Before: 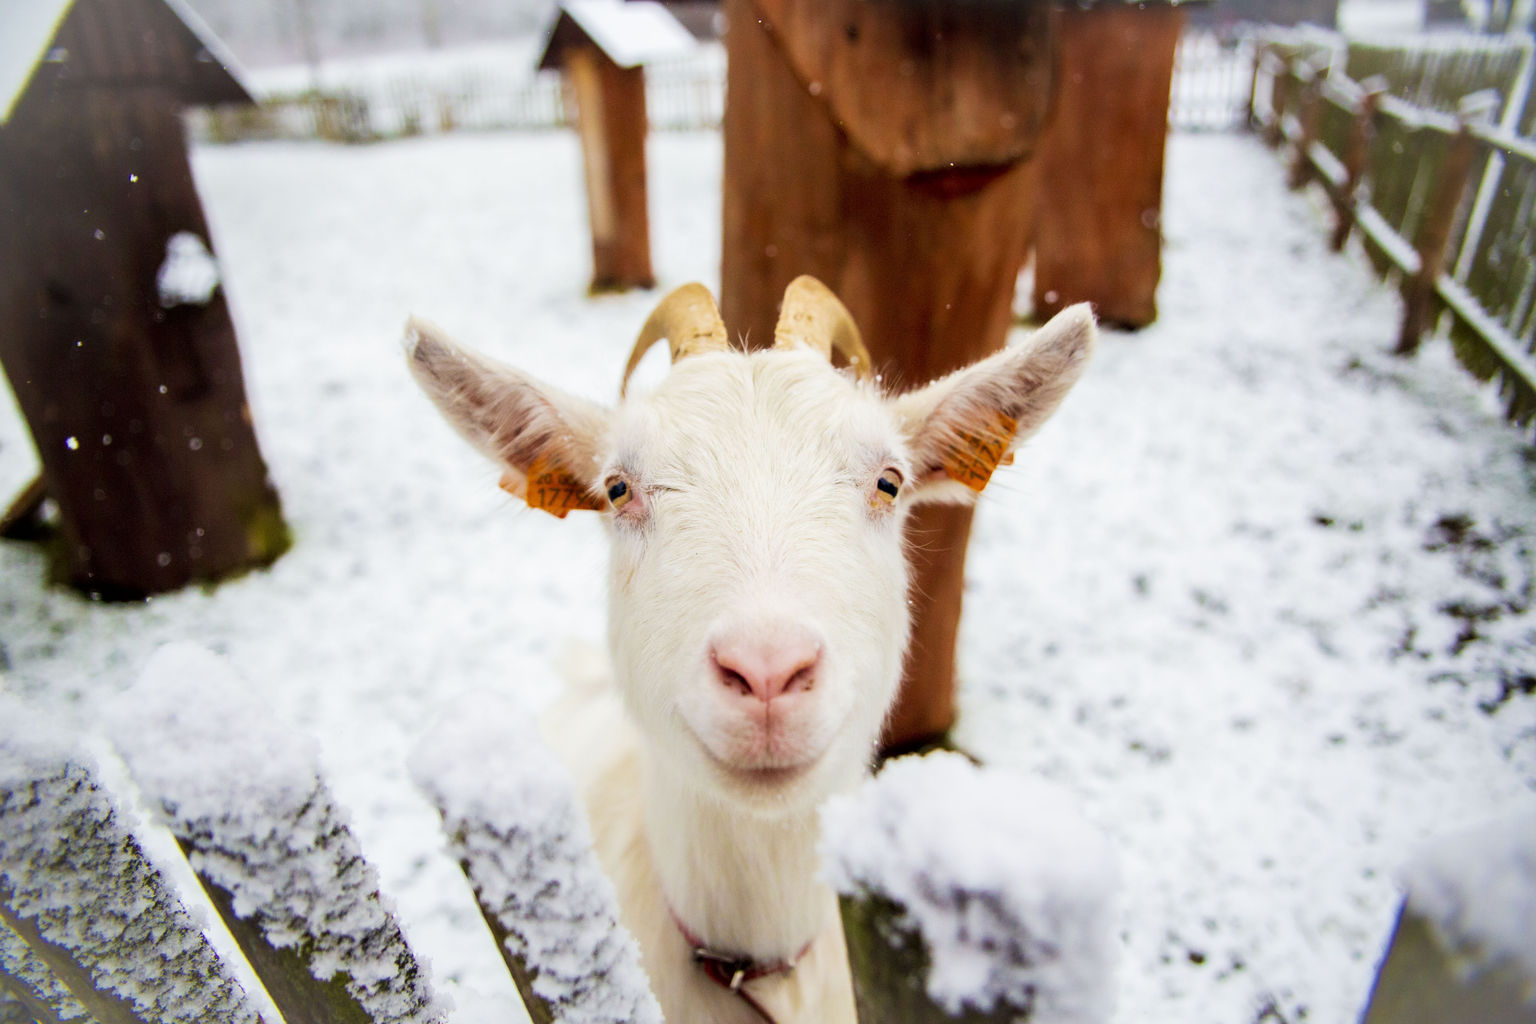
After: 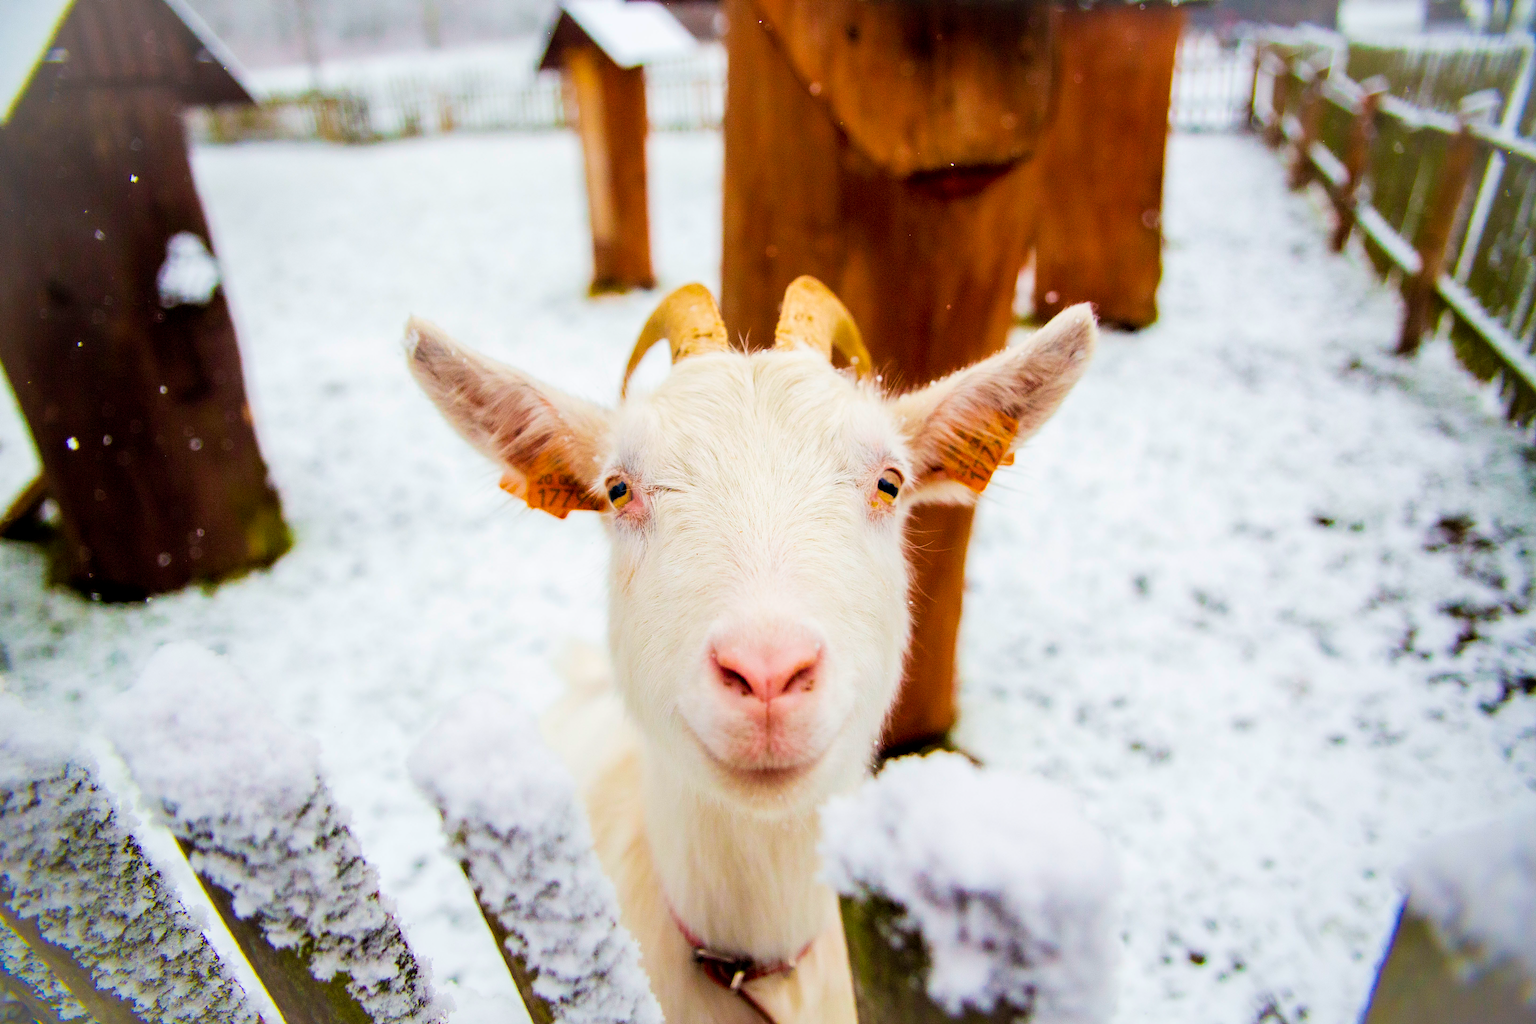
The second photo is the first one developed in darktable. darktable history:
color balance rgb: perceptual saturation grading › global saturation 25%, global vibrance 20%
sharpen: on, module defaults
